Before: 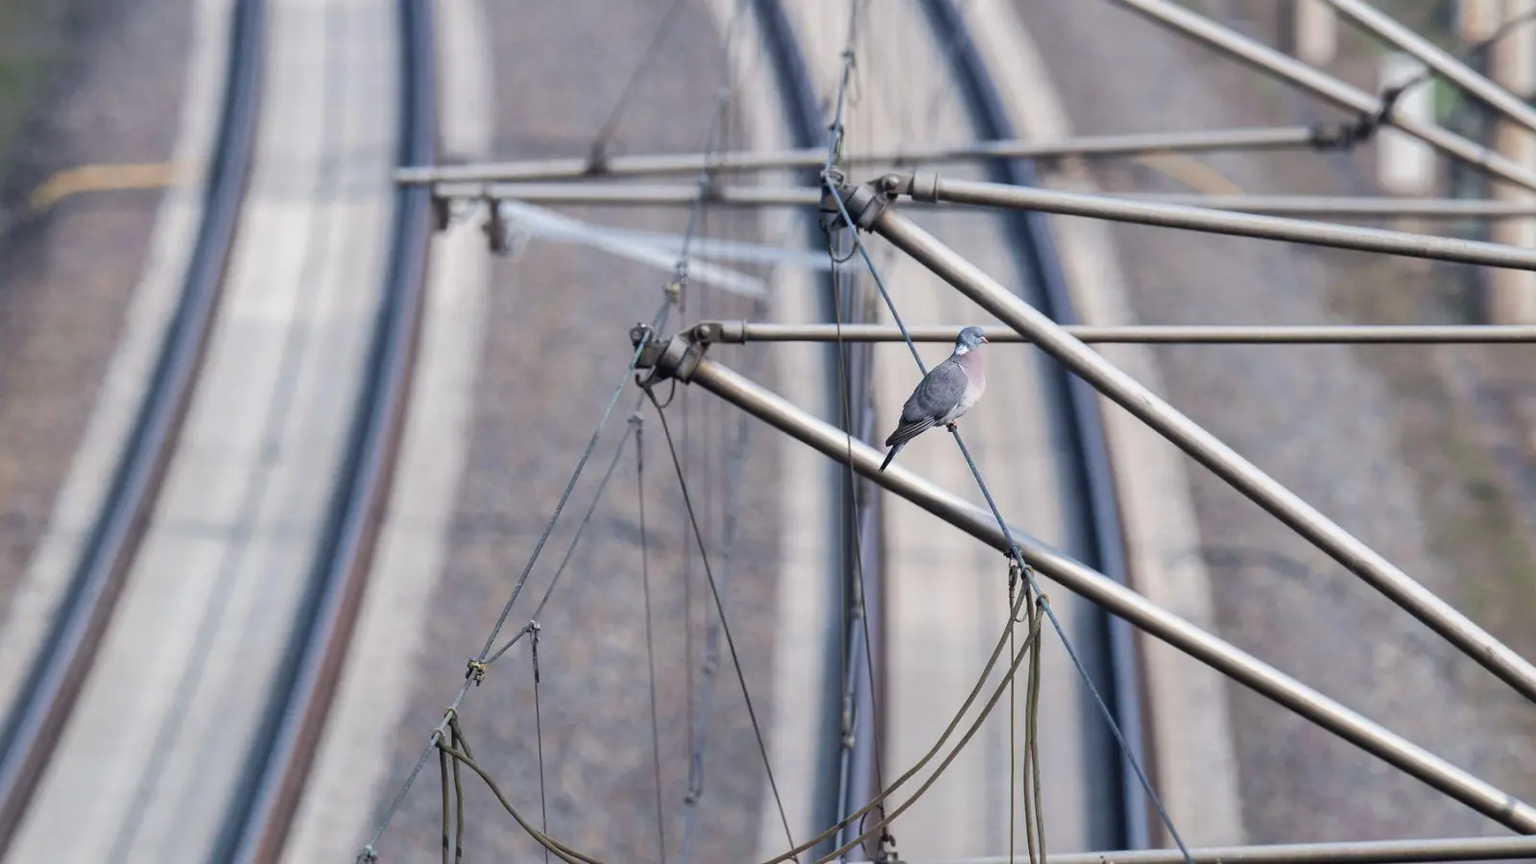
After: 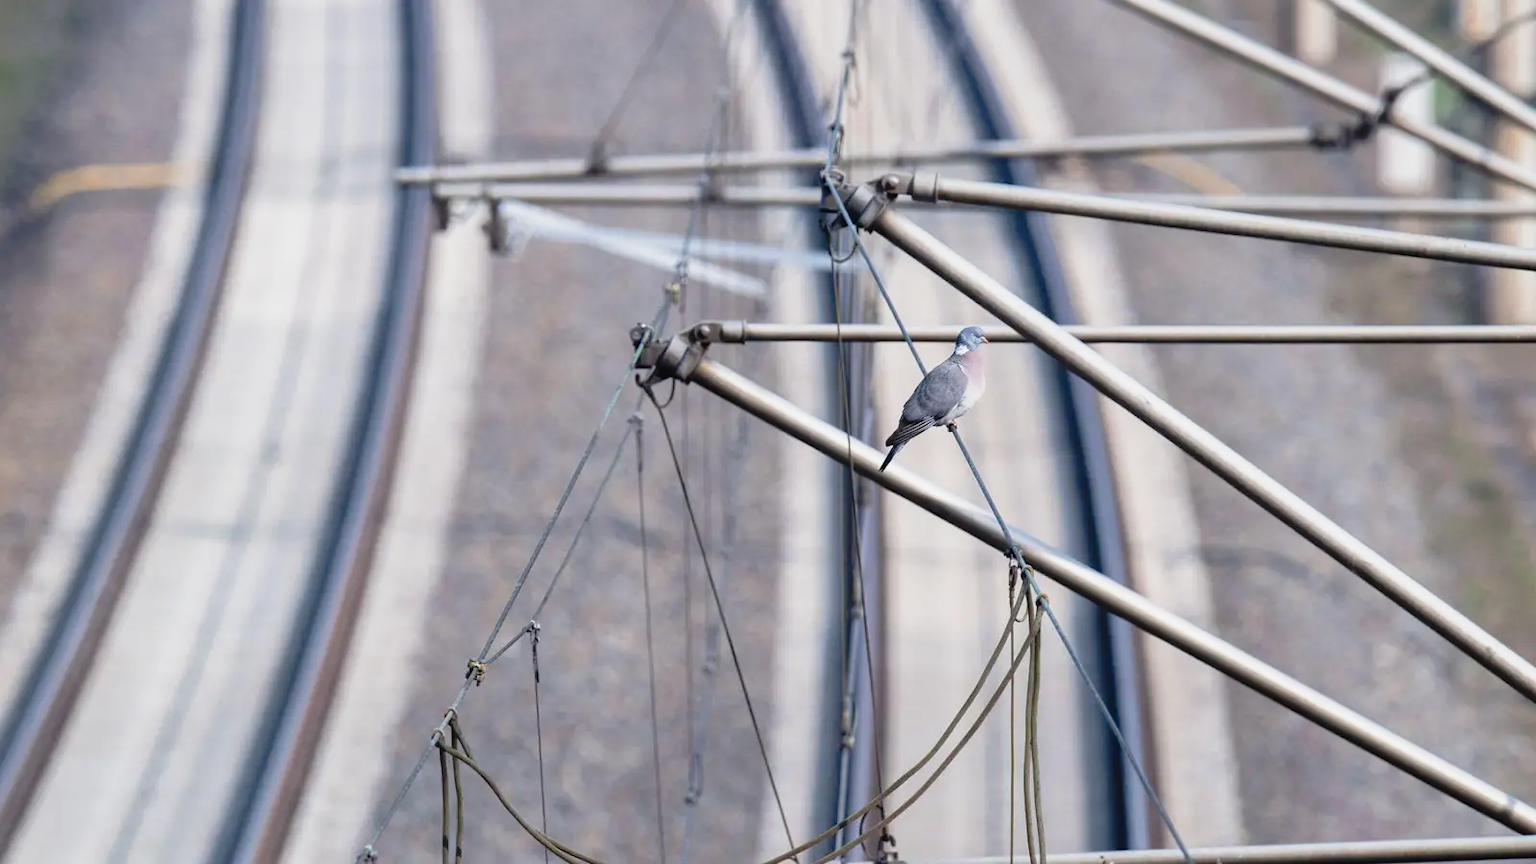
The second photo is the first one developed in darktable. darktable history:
tone curve: curves: ch0 [(0, 0.009) (0.105, 0.08) (0.195, 0.18) (0.283, 0.316) (0.384, 0.434) (0.485, 0.531) (0.638, 0.69) (0.81, 0.872) (1, 0.977)]; ch1 [(0, 0) (0.161, 0.092) (0.35, 0.33) (0.379, 0.401) (0.456, 0.469) (0.502, 0.5) (0.525, 0.518) (0.586, 0.617) (0.635, 0.655) (1, 1)]; ch2 [(0, 0) (0.371, 0.362) (0.437, 0.437) (0.48, 0.49) (0.53, 0.515) (0.56, 0.571) (0.622, 0.606) (1, 1)], preserve colors none
